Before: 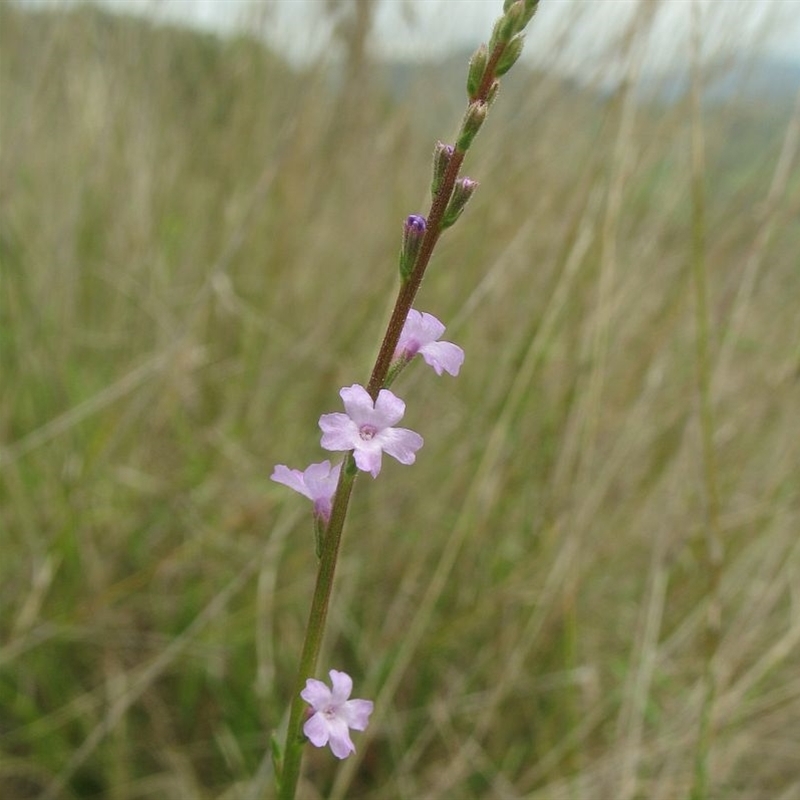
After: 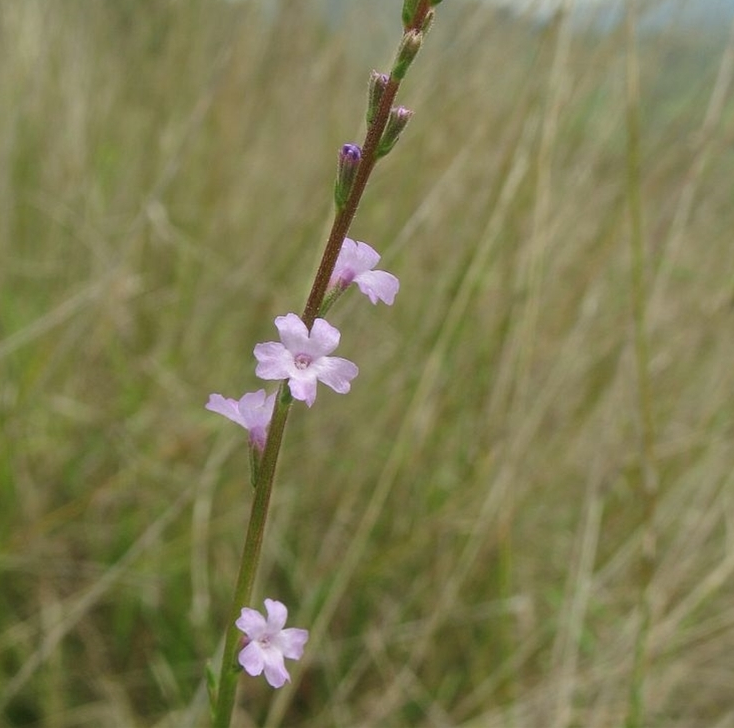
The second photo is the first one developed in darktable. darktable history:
crop and rotate: left 8.139%, top 8.989%
shadows and highlights: low approximation 0.01, soften with gaussian
